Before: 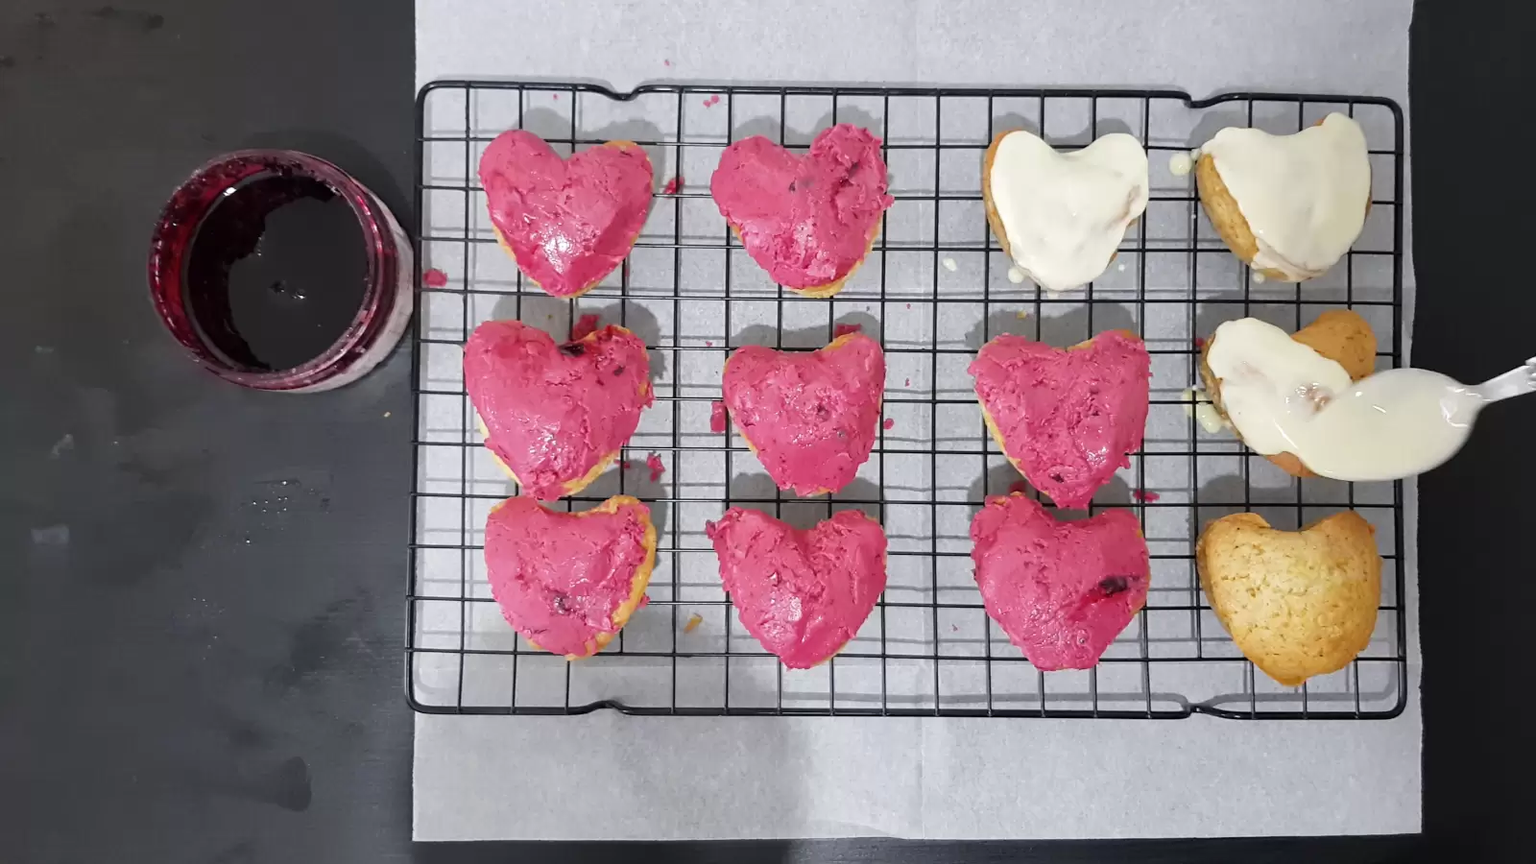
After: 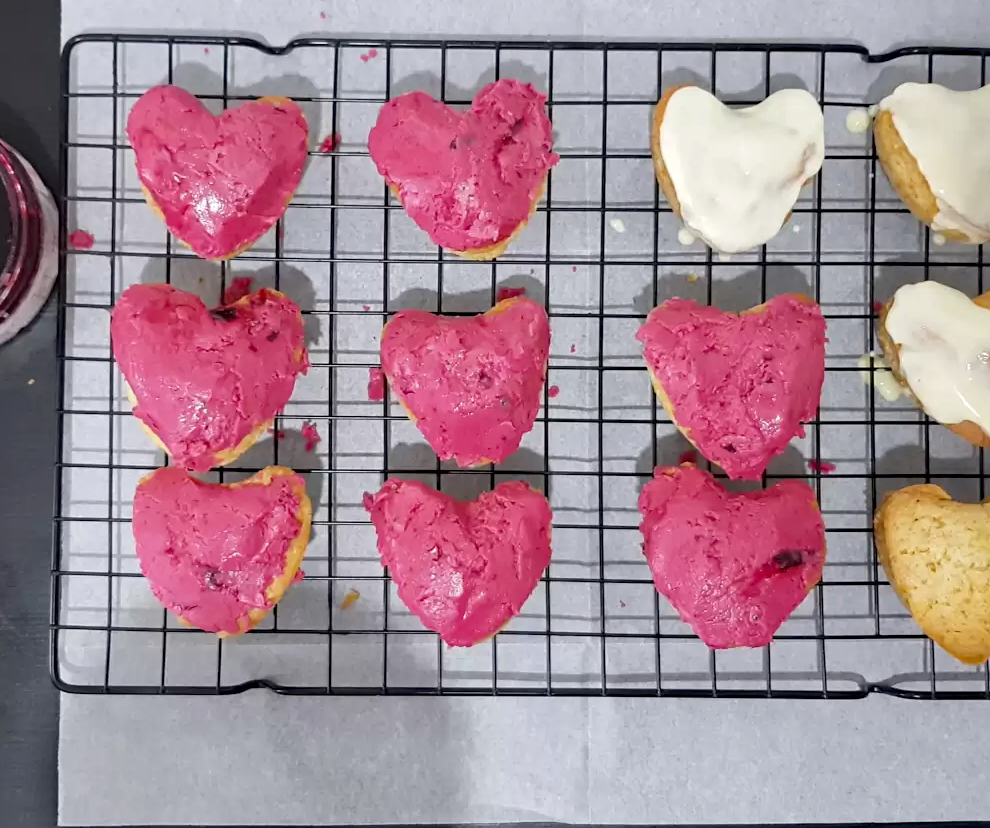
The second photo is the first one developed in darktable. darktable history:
crop and rotate: left 23.28%, top 5.646%, right 14.811%, bottom 2.302%
haze removal: compatibility mode true, adaptive false
